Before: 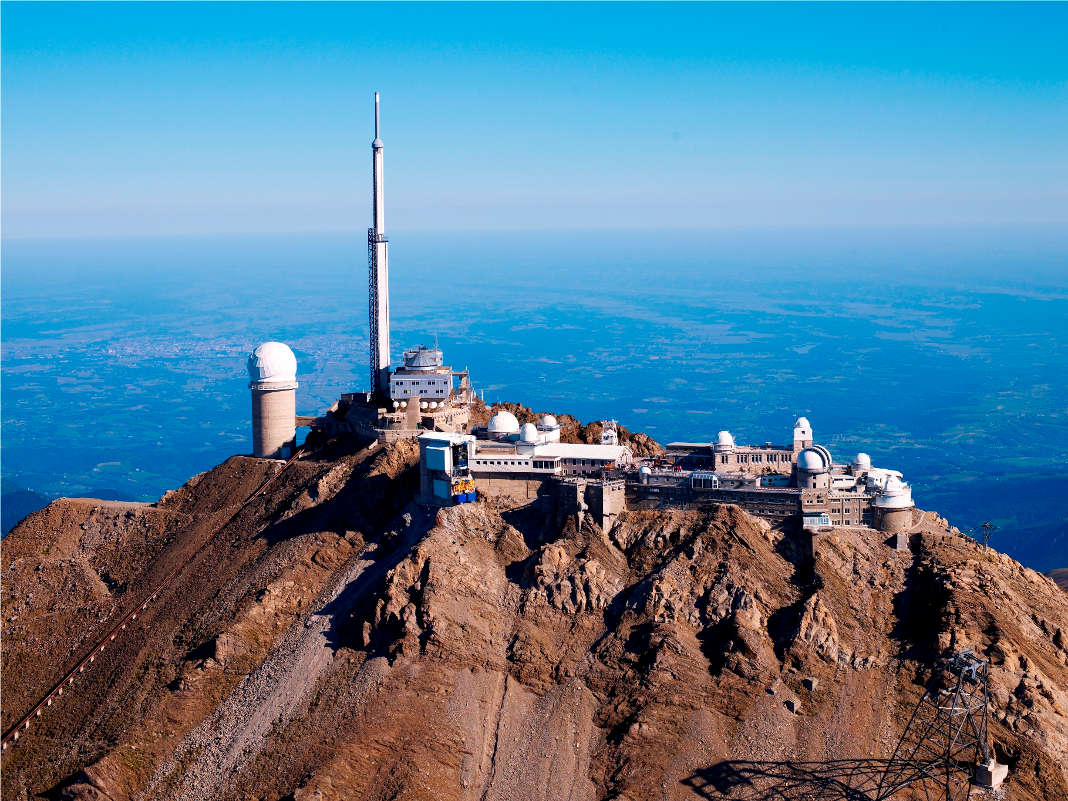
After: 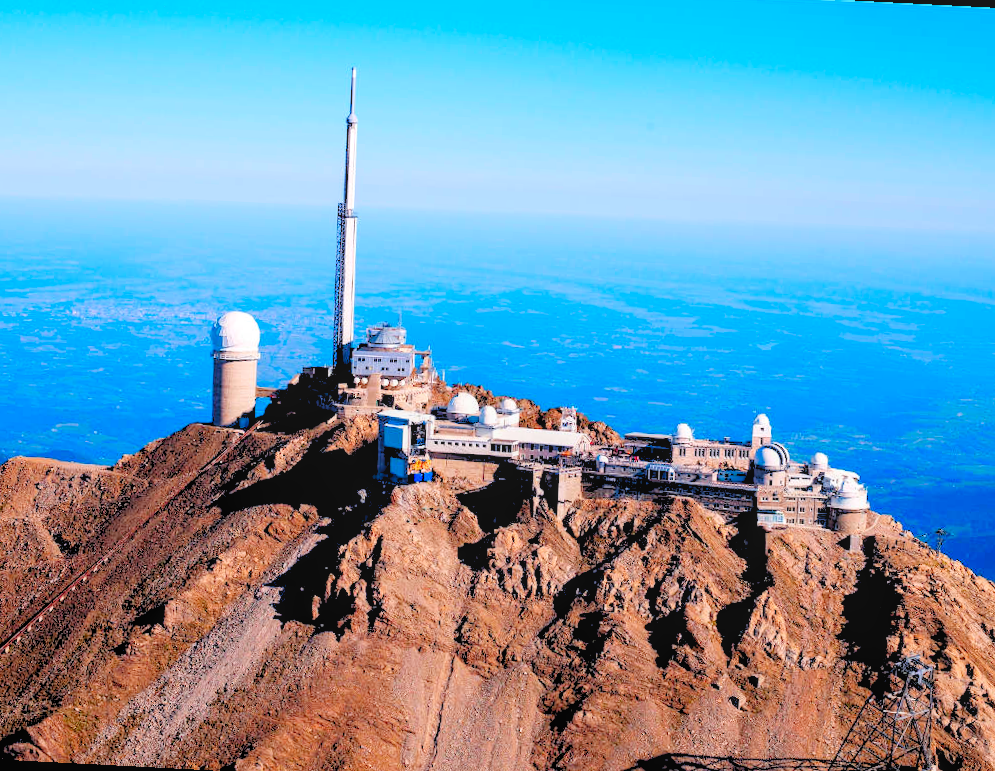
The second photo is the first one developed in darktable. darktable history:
crop and rotate: angle -2.95°, left 5.351%, top 5.178%, right 4.742%, bottom 4.596%
levels: levels [0.072, 0.414, 0.976]
local contrast: detail 110%
